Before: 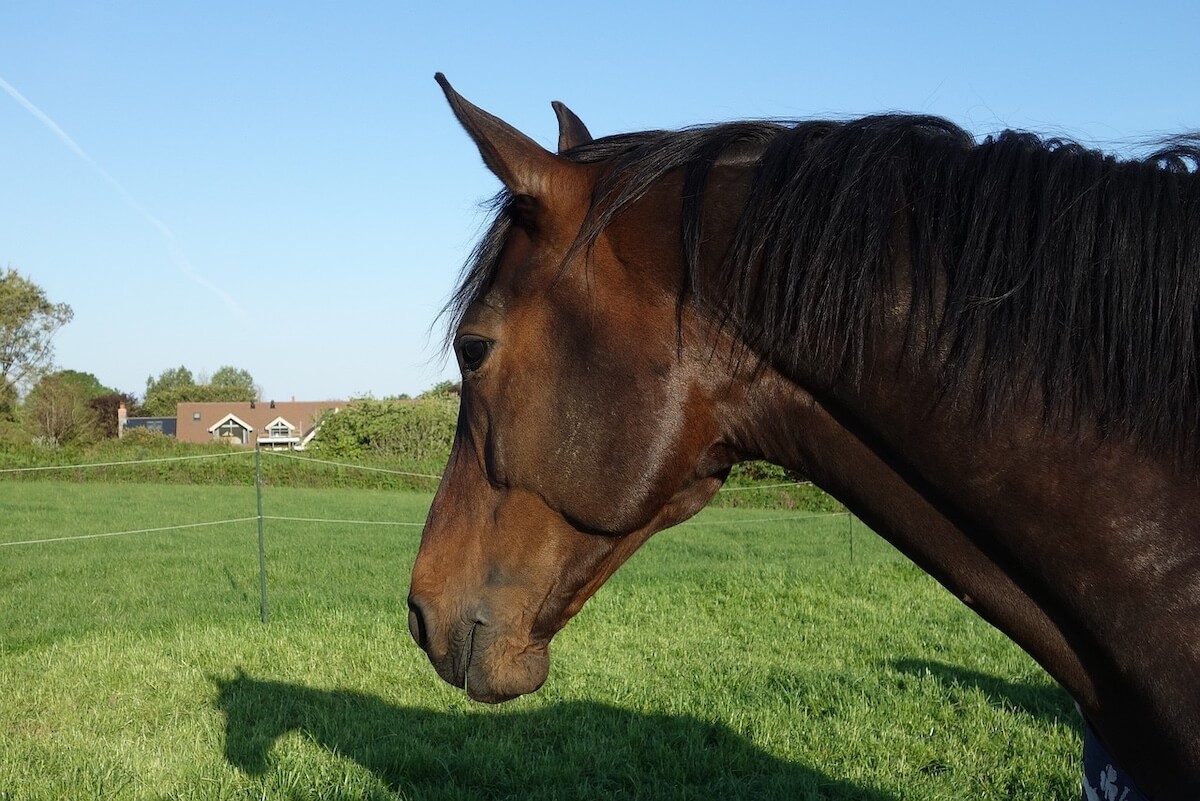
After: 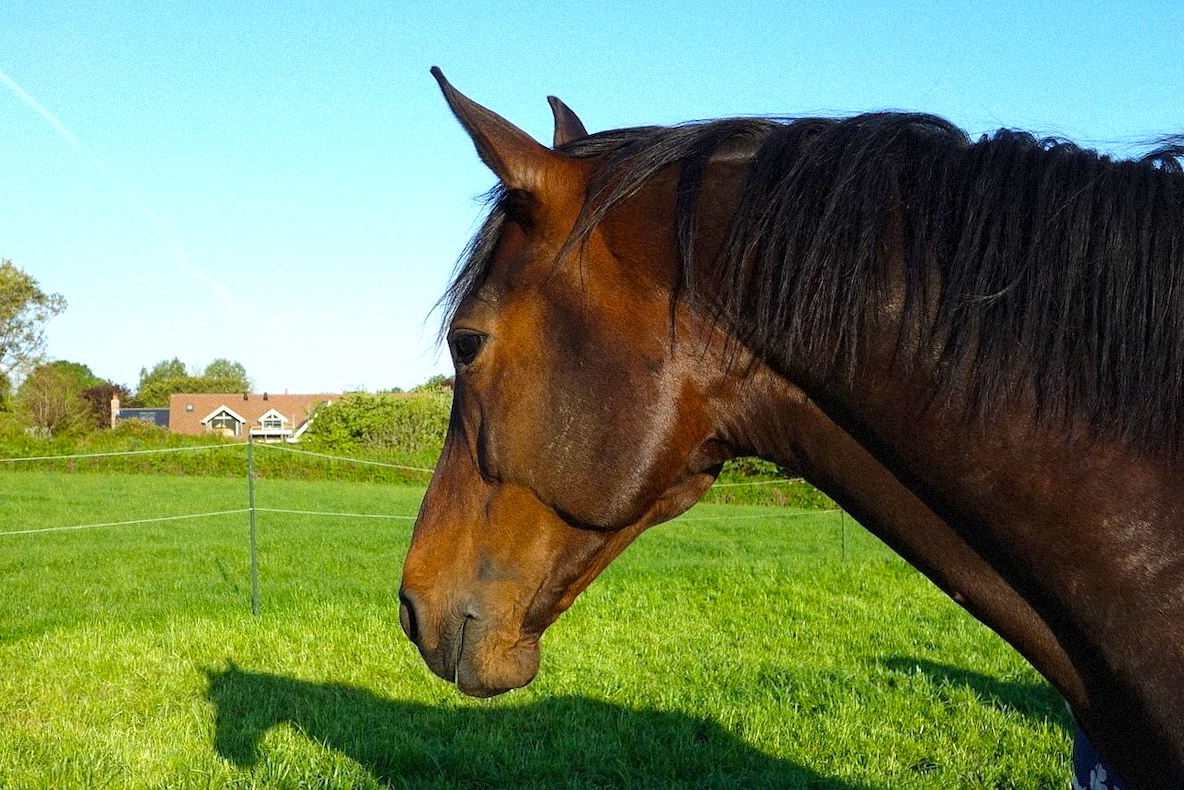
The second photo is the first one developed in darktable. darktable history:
exposure: black level correction 0.001, exposure 0.5 EV, compensate exposure bias true, compensate highlight preservation false
color balance rgb: perceptual saturation grading › global saturation 30%, global vibrance 20%
crop and rotate: angle -0.5°
grain: mid-tones bias 0%
